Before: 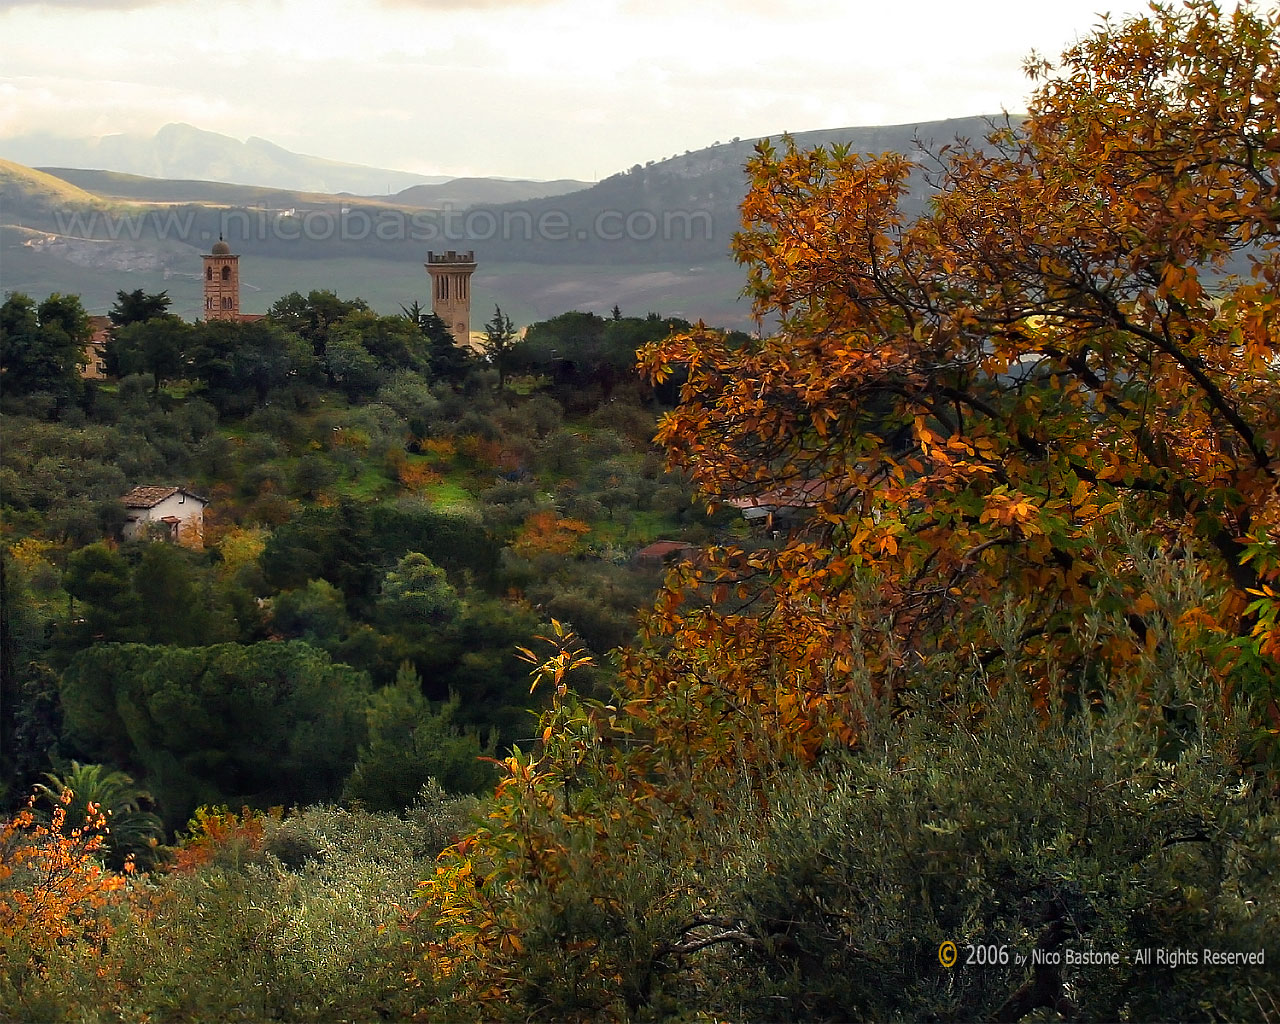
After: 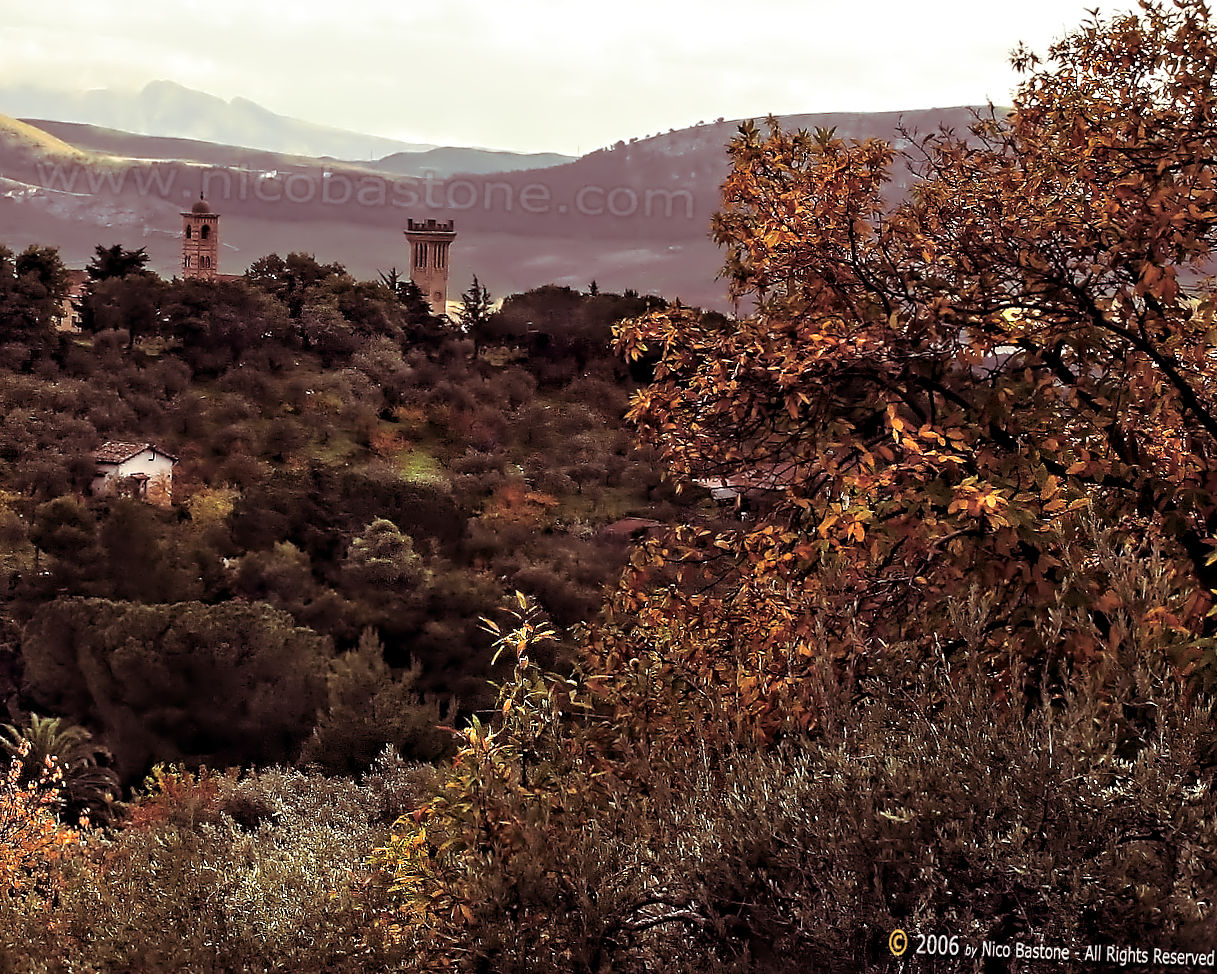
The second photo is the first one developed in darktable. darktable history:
crop and rotate: angle -2.38°
split-toning: on, module defaults
contrast equalizer: octaves 7, y [[0.5, 0.542, 0.583, 0.625, 0.667, 0.708], [0.5 ×6], [0.5 ×6], [0, 0.033, 0.067, 0.1, 0.133, 0.167], [0, 0.05, 0.1, 0.15, 0.2, 0.25]]
tone equalizer: on, module defaults
